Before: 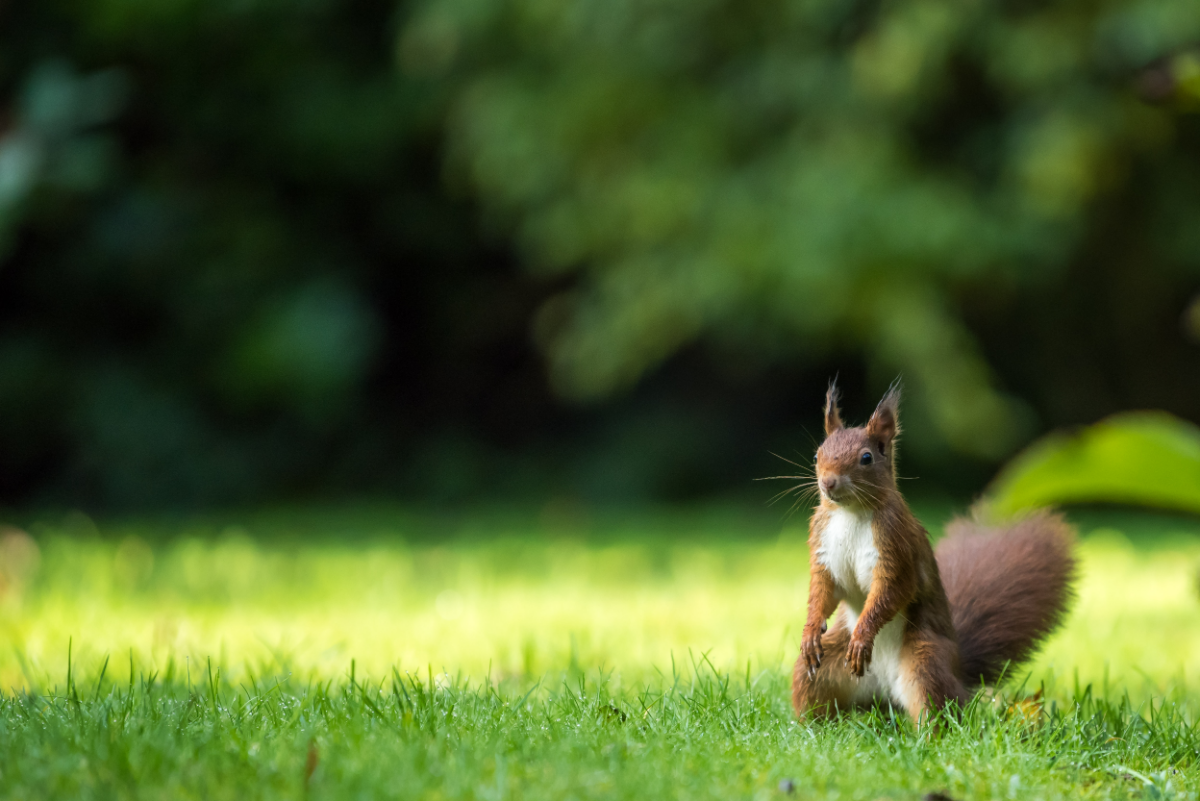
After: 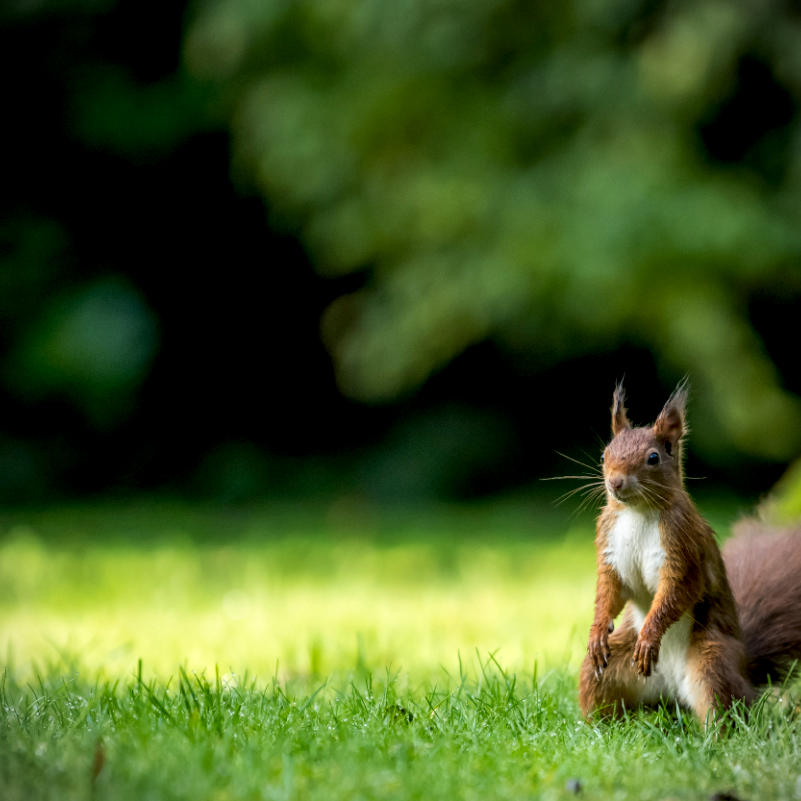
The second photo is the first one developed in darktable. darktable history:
vignetting: fall-off start 99.83%
crop and rotate: left 17.803%, right 15.431%
local contrast: on, module defaults
exposure: black level correction 0.009, exposure 0.016 EV, compensate highlight preservation false
